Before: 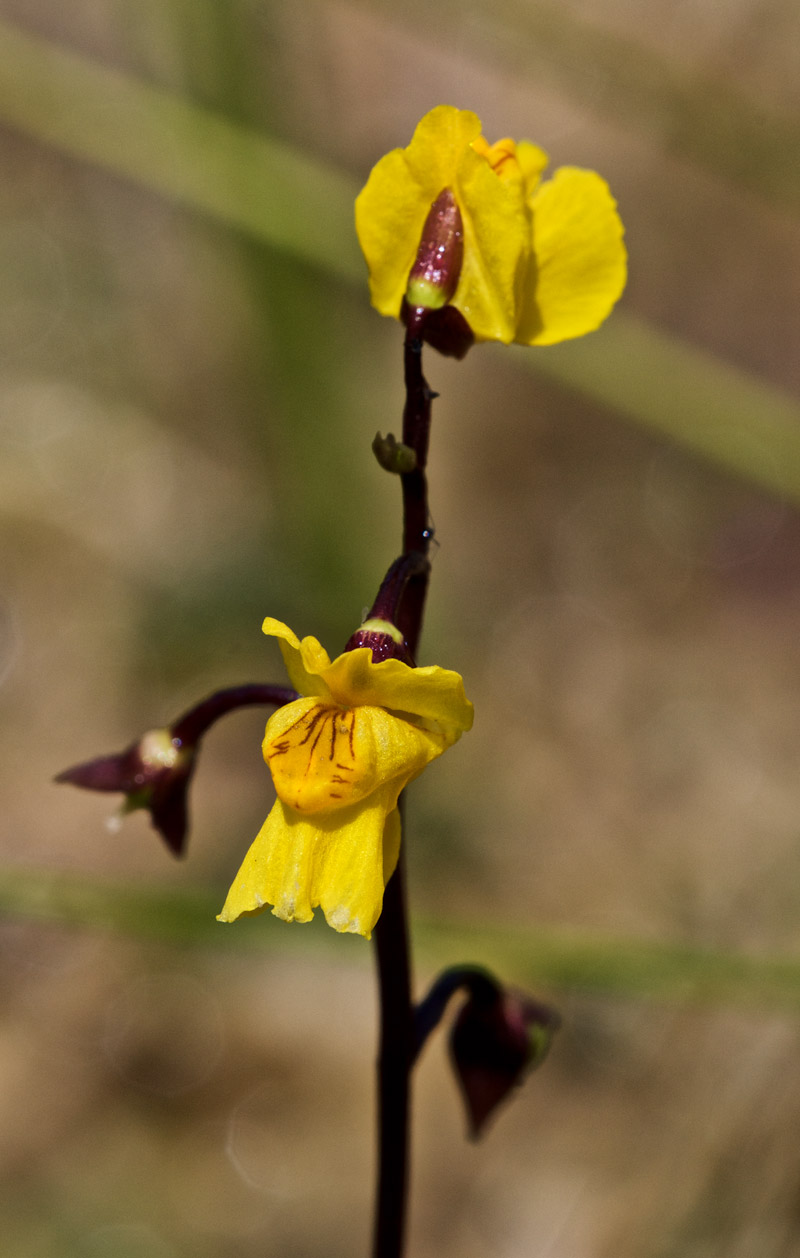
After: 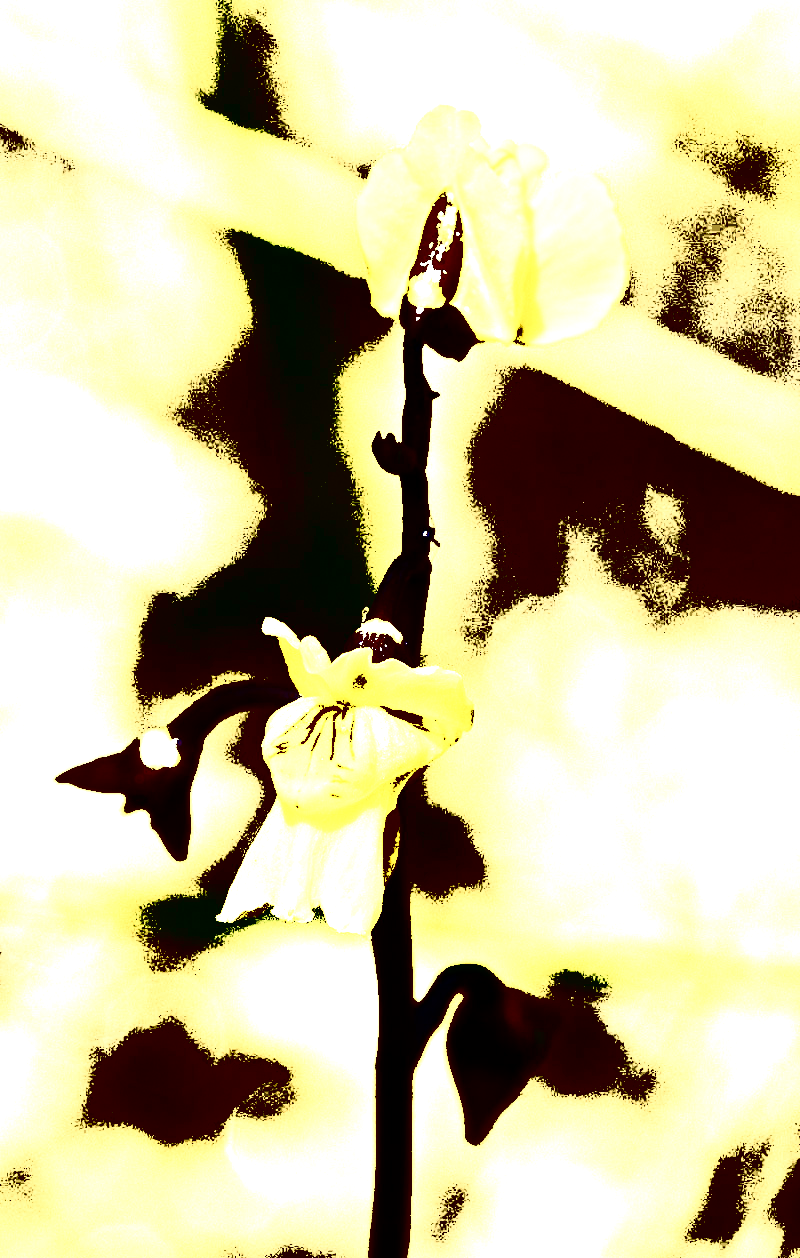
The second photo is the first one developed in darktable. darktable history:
contrast brightness saturation: contrast 0.544, brightness 0.465, saturation -0.989
color correction: highlights b* 0.024, saturation 1.14
tone curve: curves: ch0 [(0, 0) (0.003, 0.003) (0.011, 0.012) (0.025, 0.027) (0.044, 0.048) (0.069, 0.076) (0.1, 0.109) (0.136, 0.148) (0.177, 0.194) (0.224, 0.245) (0.277, 0.303) (0.335, 0.366) (0.399, 0.436) (0.468, 0.511) (0.543, 0.593) (0.623, 0.681) (0.709, 0.775) (0.801, 0.875) (0.898, 0.954) (1, 1)], color space Lab, independent channels, preserve colors none
exposure: black level correction 0.099, exposure 3.06 EV, compensate exposure bias true, compensate highlight preservation false
